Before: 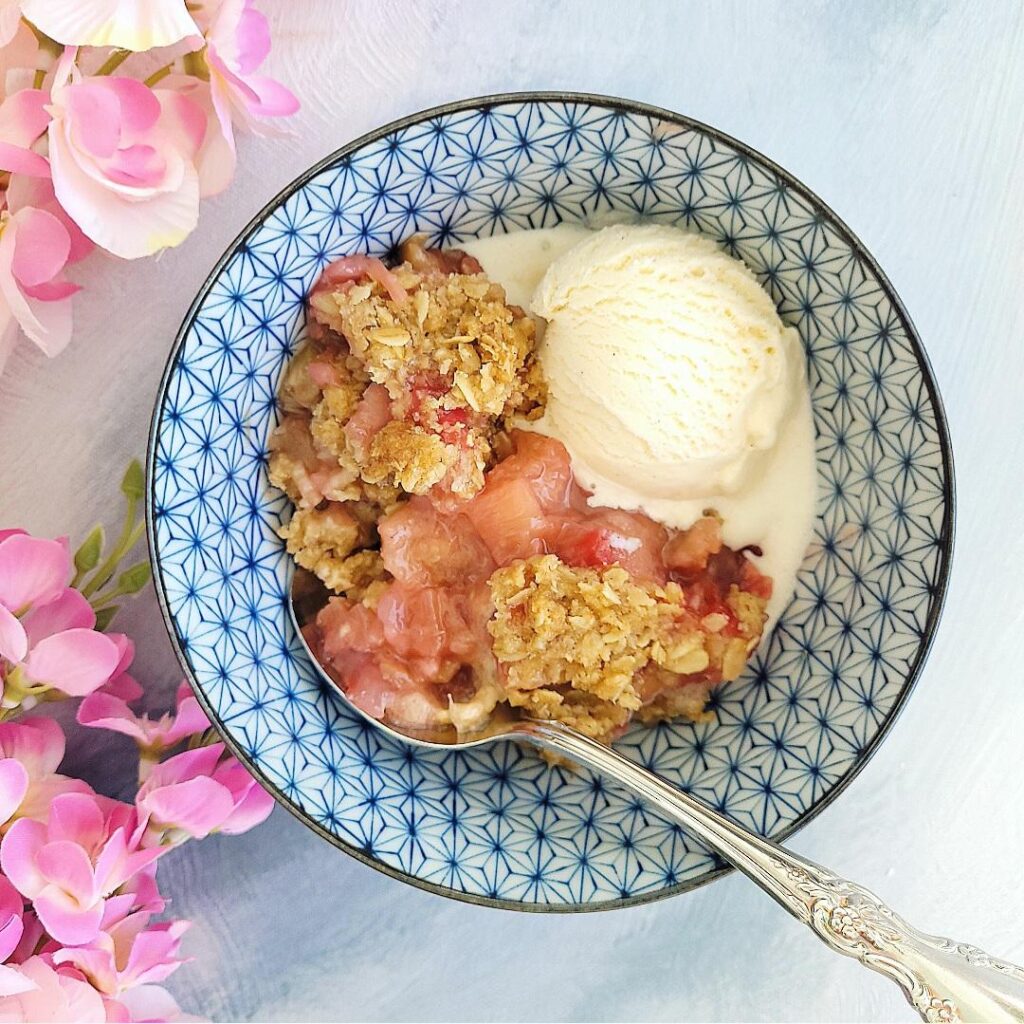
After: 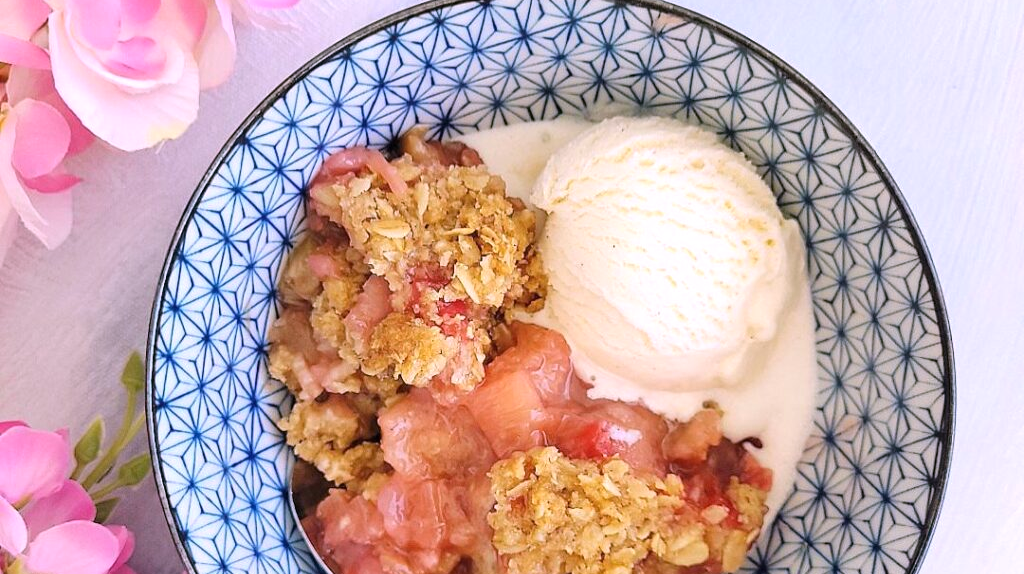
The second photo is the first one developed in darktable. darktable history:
white balance: red 1.066, blue 1.119
crop and rotate: top 10.605%, bottom 33.274%
